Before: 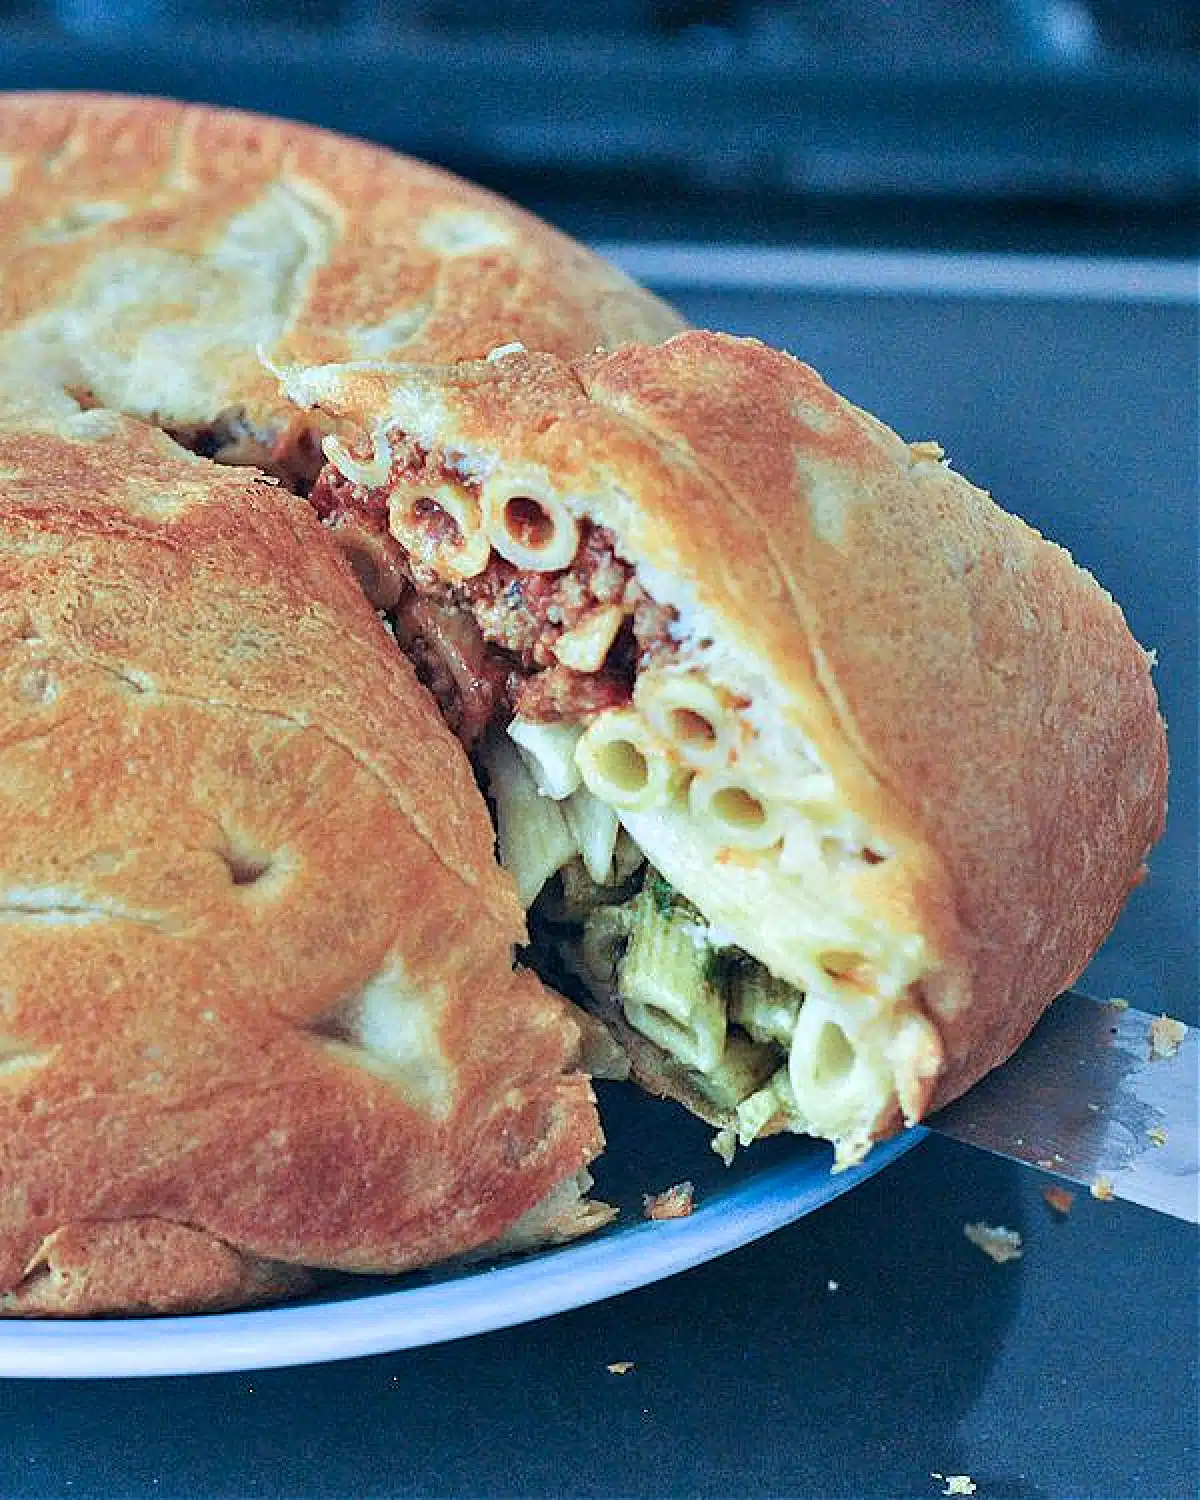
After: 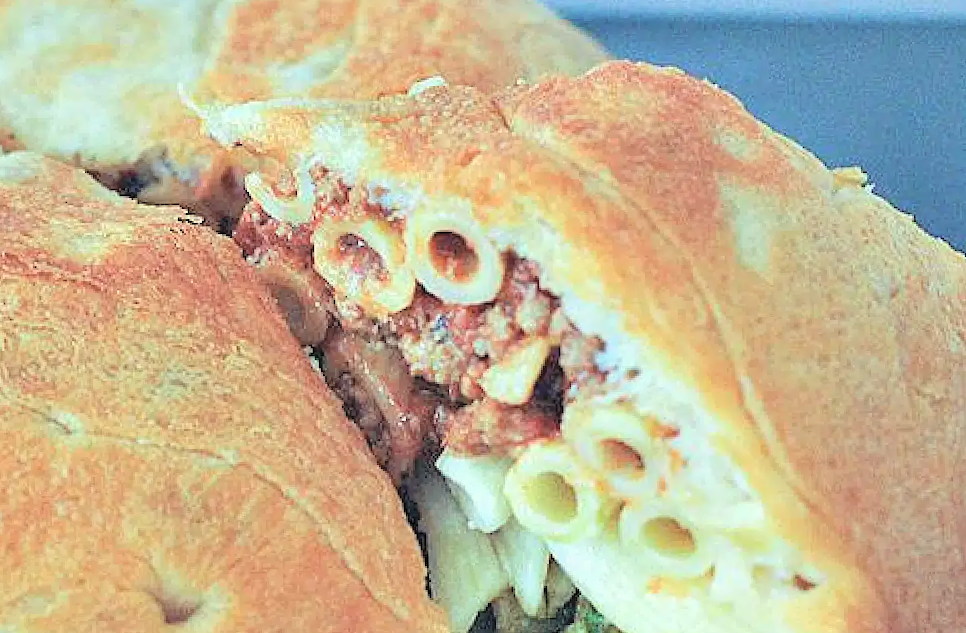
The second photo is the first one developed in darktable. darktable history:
rotate and perspective: rotation -1.17°, automatic cropping off
contrast brightness saturation: brightness 0.28
crop: left 7.036%, top 18.398%, right 14.379%, bottom 40.043%
color correction: highlights a* -4.73, highlights b* 5.06, saturation 0.97
